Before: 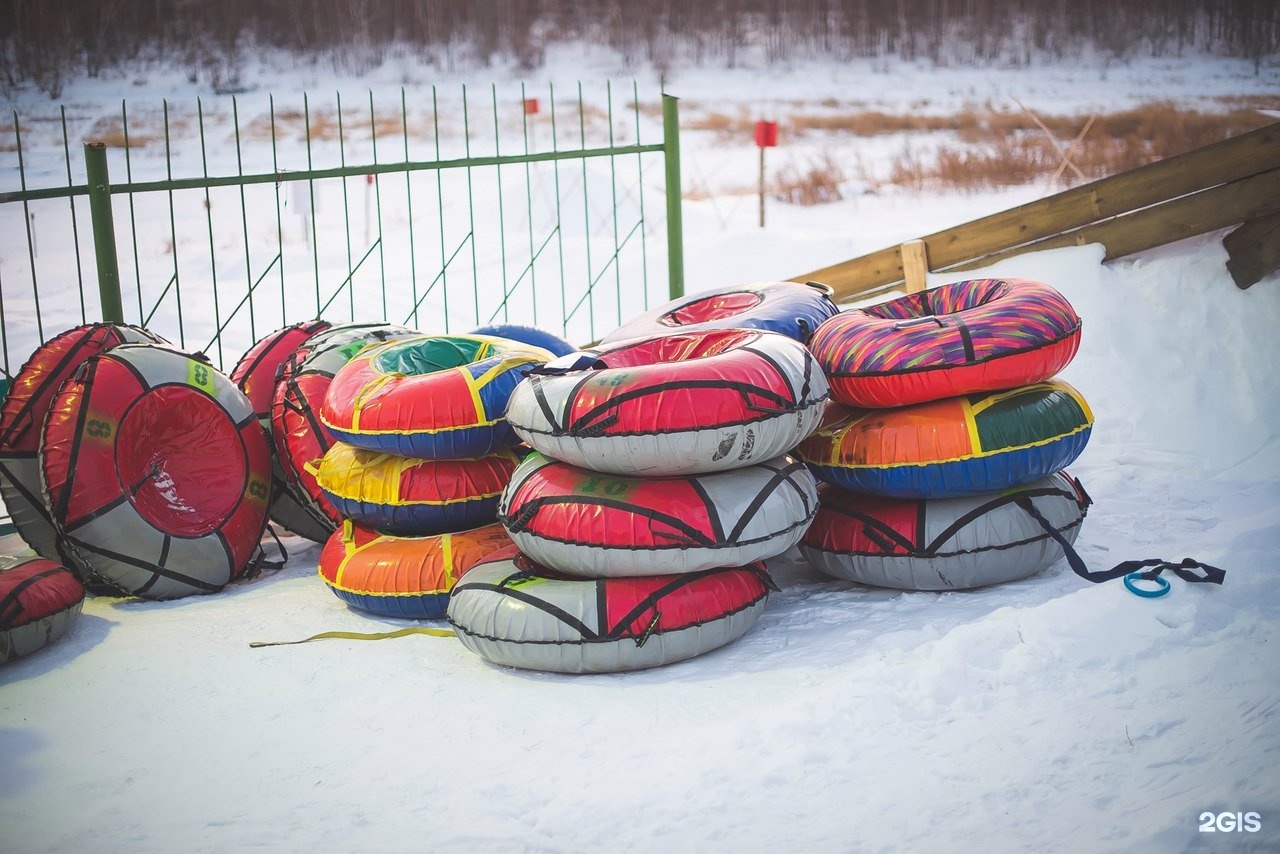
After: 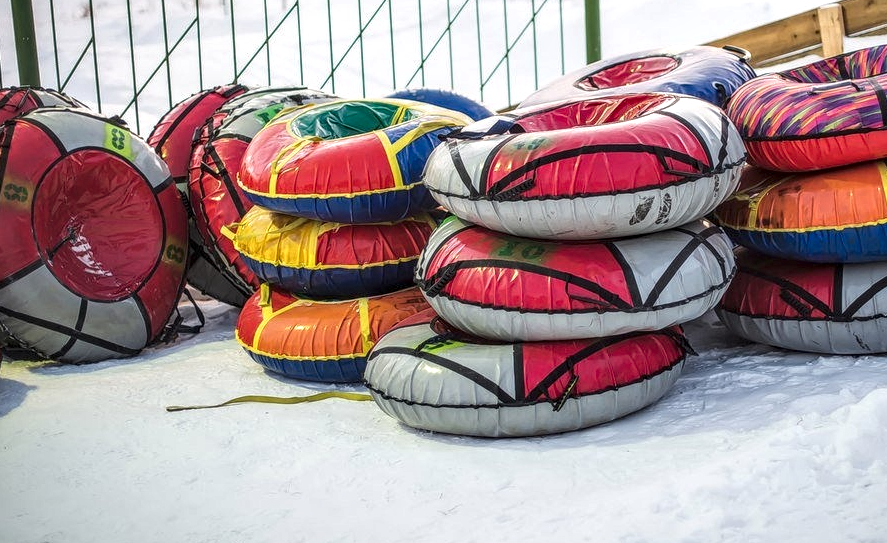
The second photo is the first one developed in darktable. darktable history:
local contrast: highlights 12%, shadows 38%, detail 183%, midtone range 0.471
crop: left 6.488%, top 27.668%, right 24.183%, bottom 8.656%
